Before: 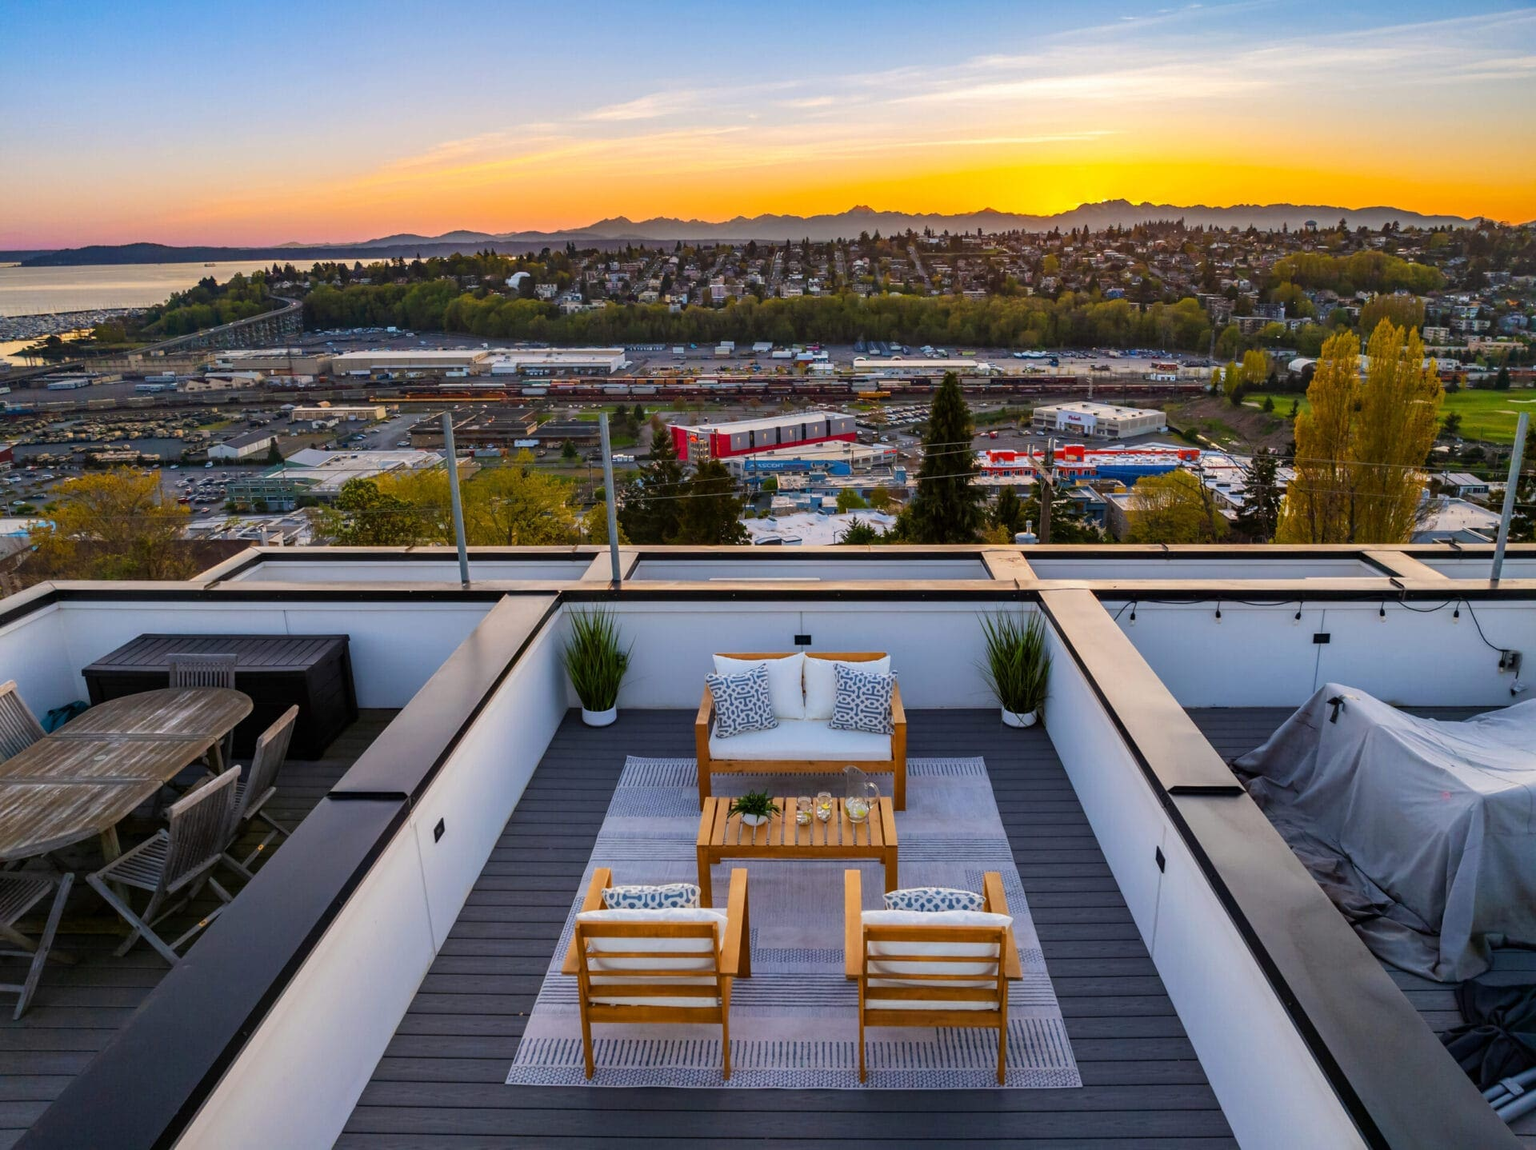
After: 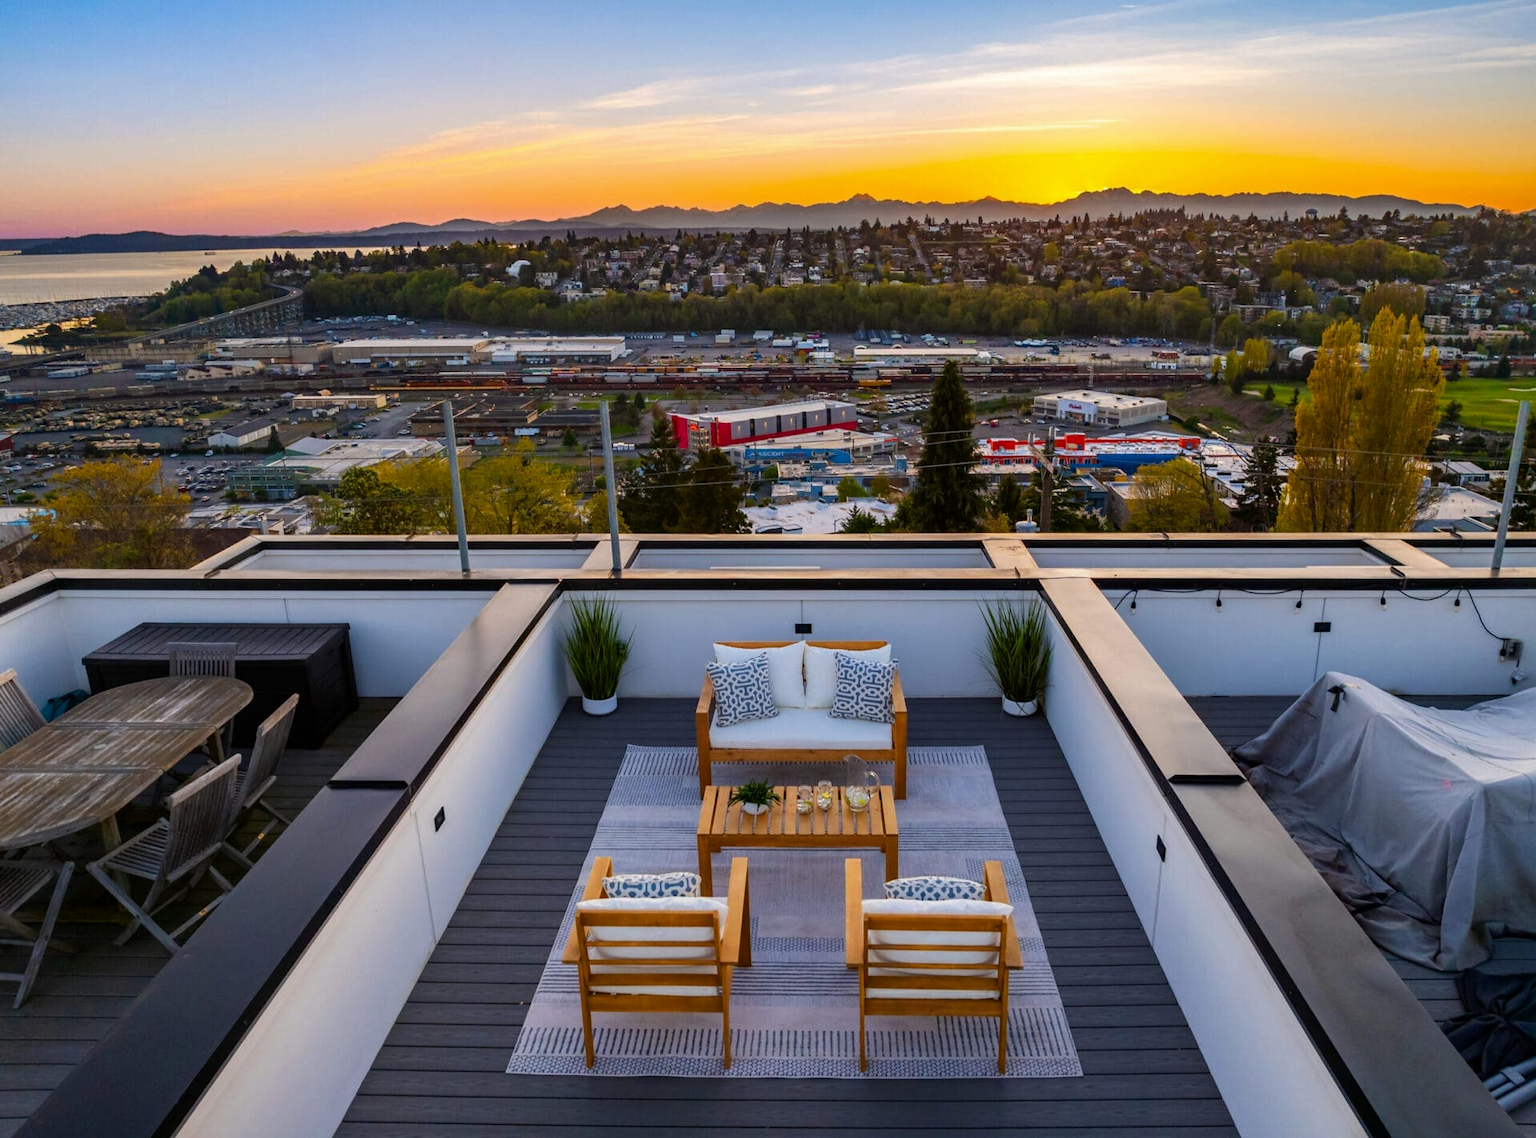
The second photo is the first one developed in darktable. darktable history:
contrast brightness saturation: contrast 0.03, brightness -0.04
crop: top 1.049%, right 0.001%
